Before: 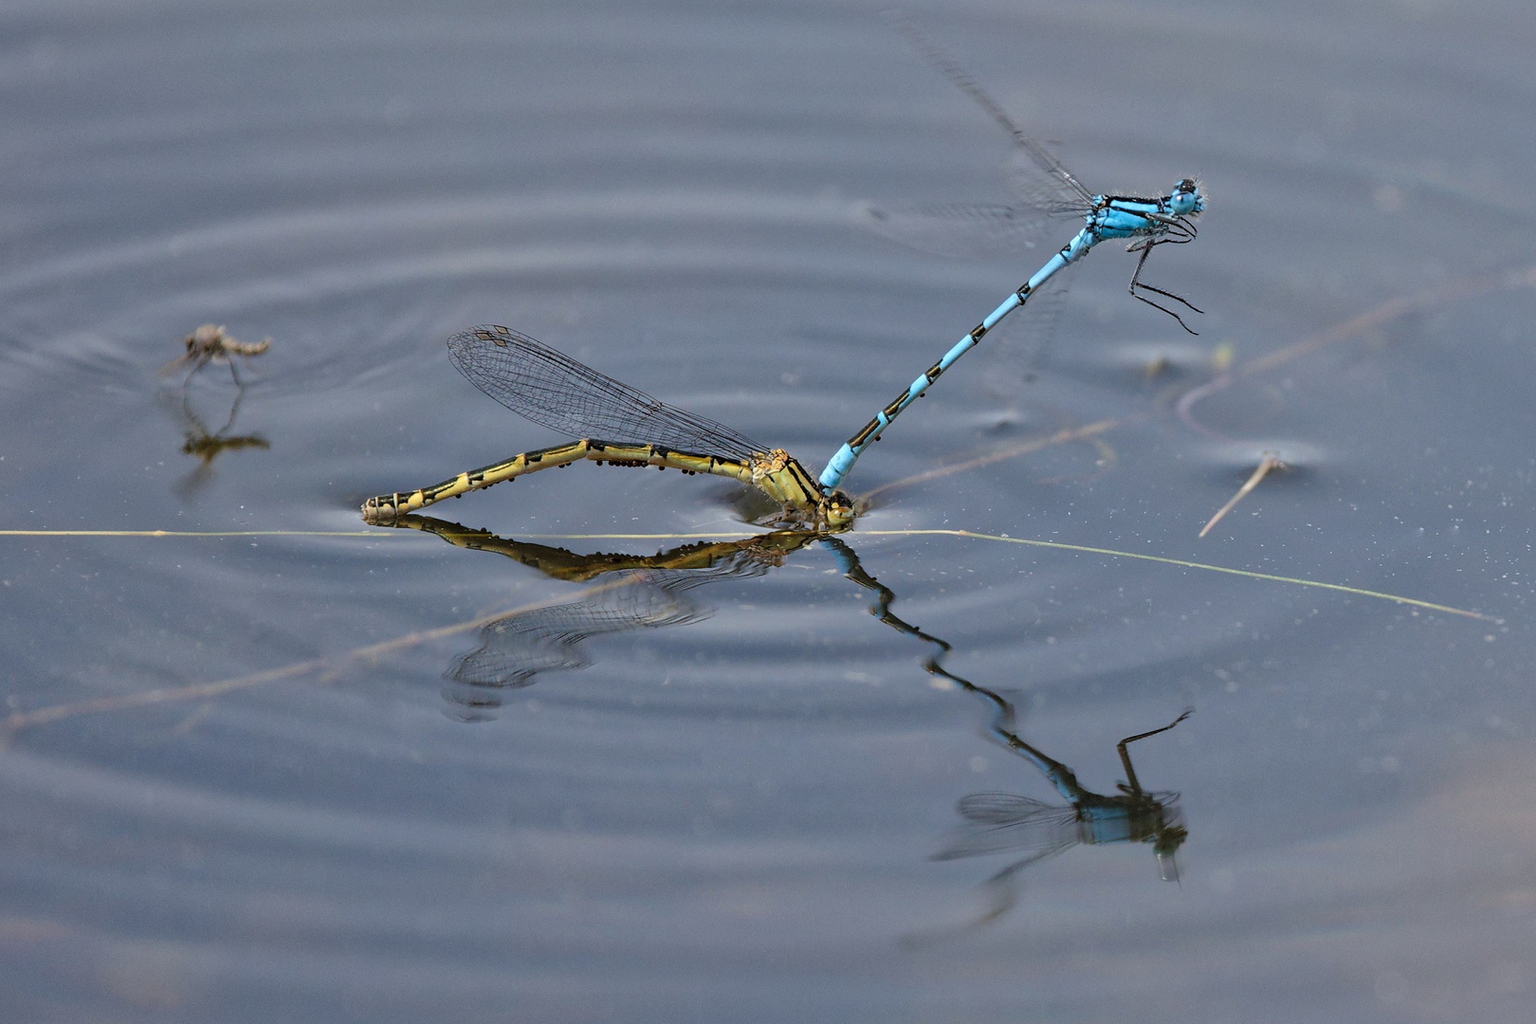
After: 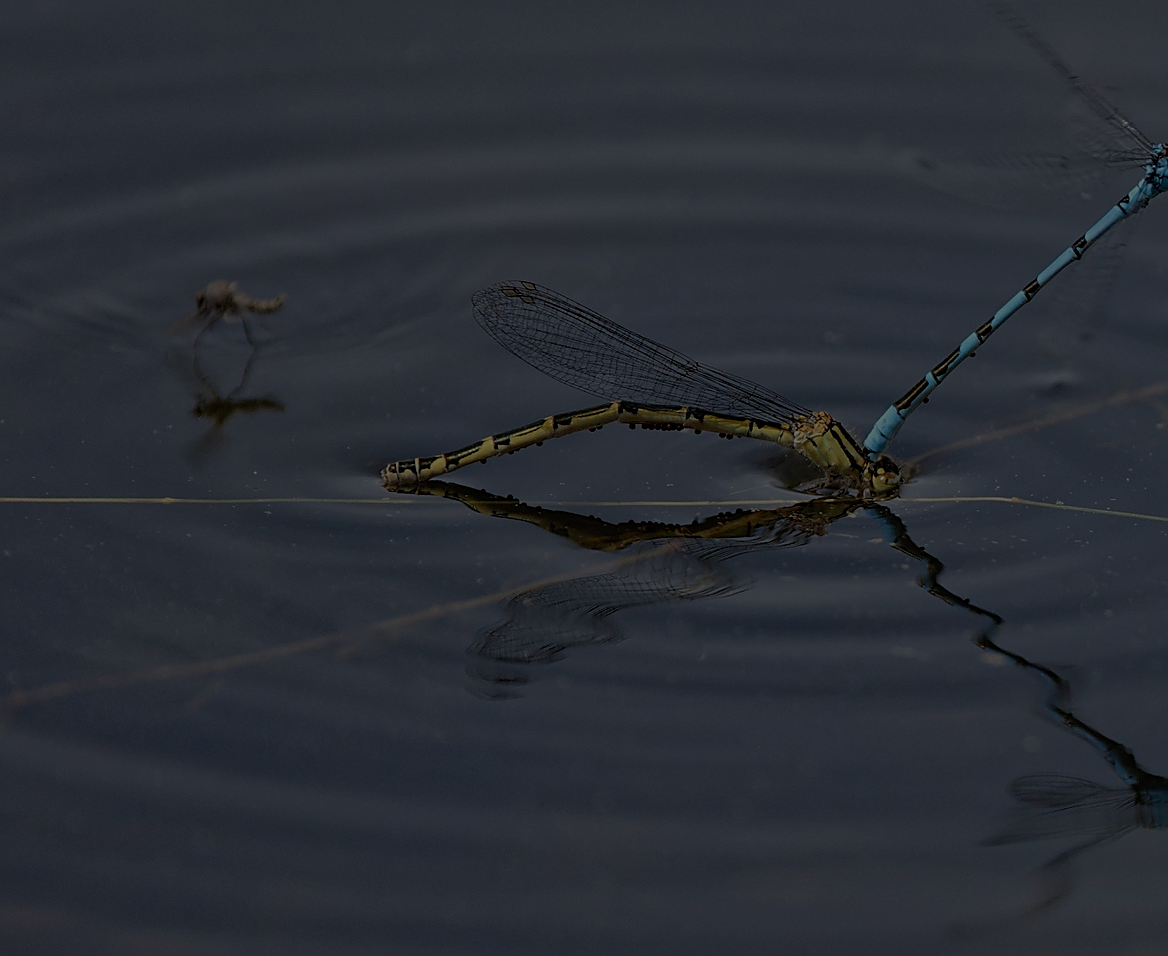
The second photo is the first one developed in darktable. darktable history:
crop: top 5.754%, right 27.859%, bottom 5.664%
sharpen: on, module defaults
exposure: exposure -2.434 EV, compensate exposure bias true, compensate highlight preservation false
